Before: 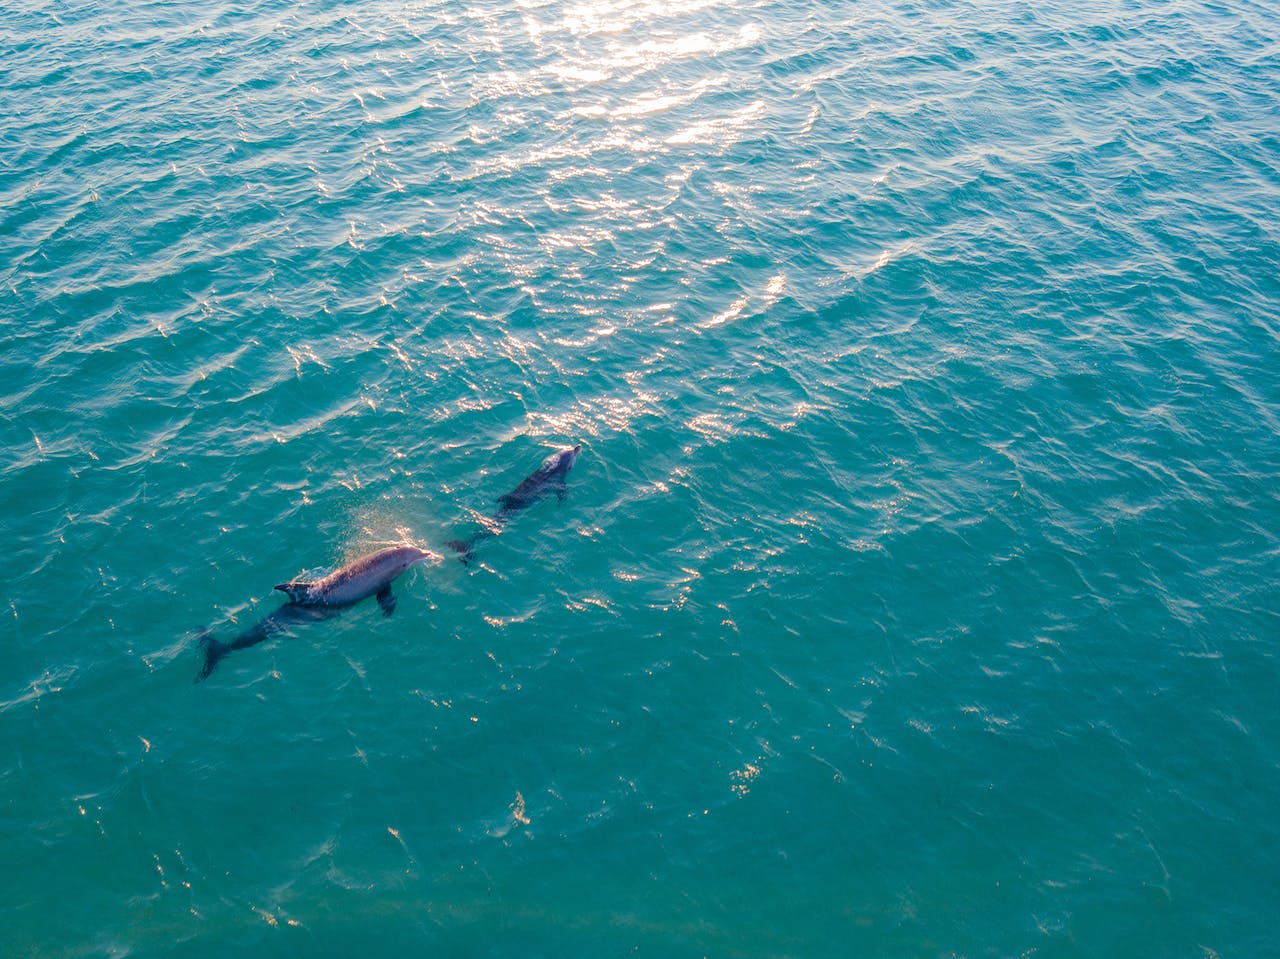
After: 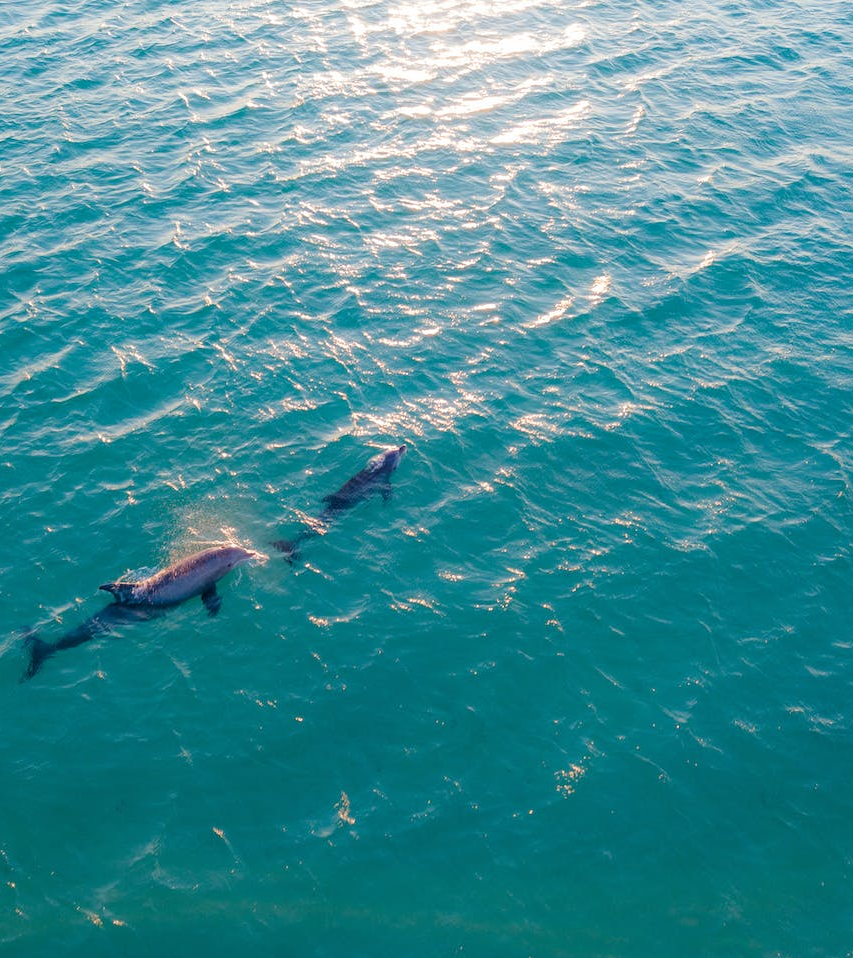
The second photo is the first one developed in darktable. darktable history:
crop and rotate: left 13.703%, right 19.638%
local contrast: mode bilateral grid, contrast 14, coarseness 36, detail 104%, midtone range 0.2
